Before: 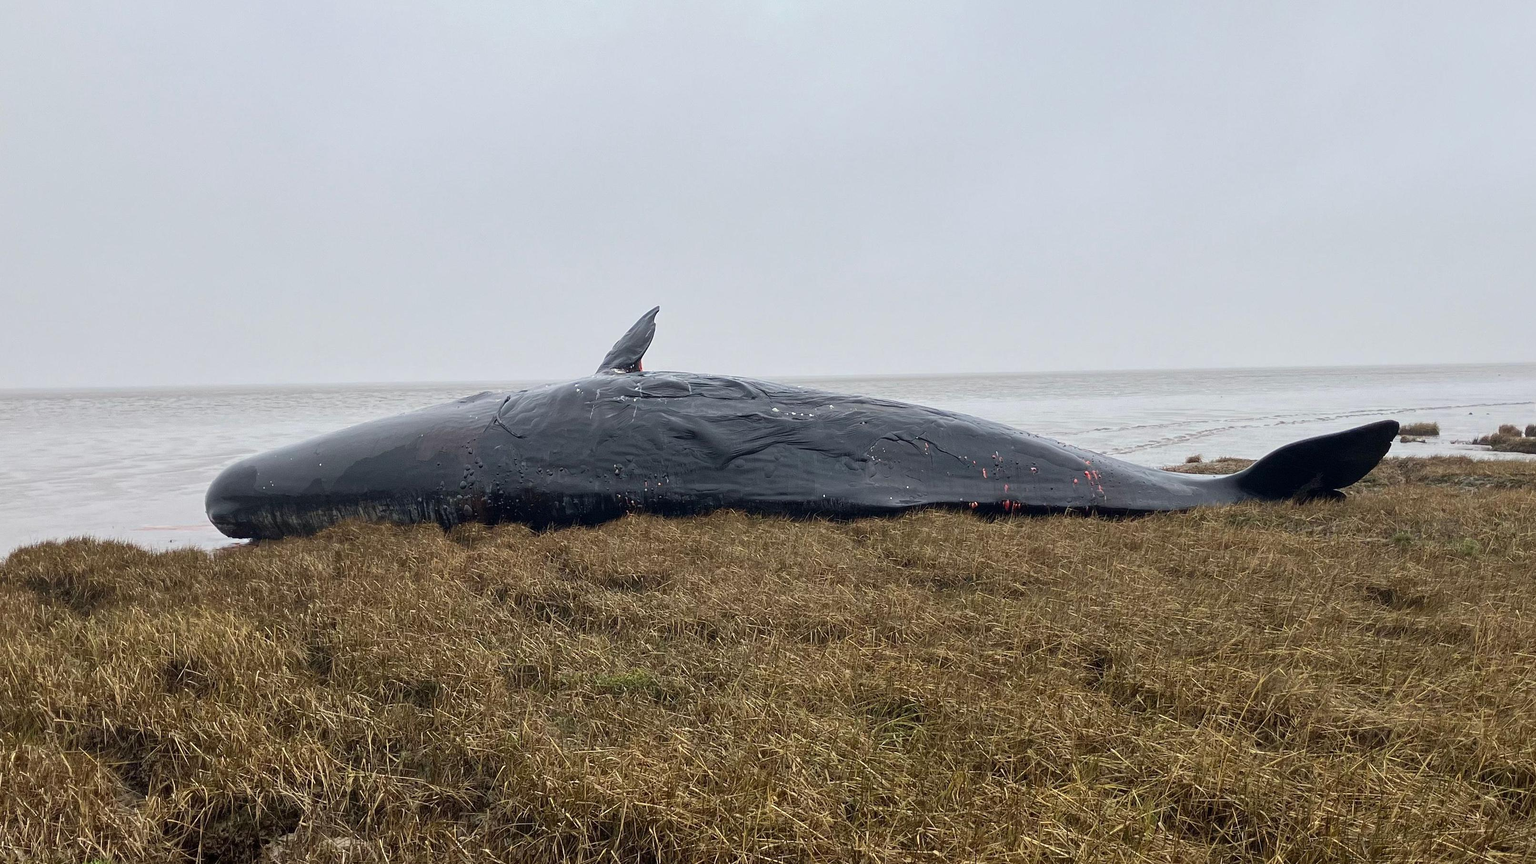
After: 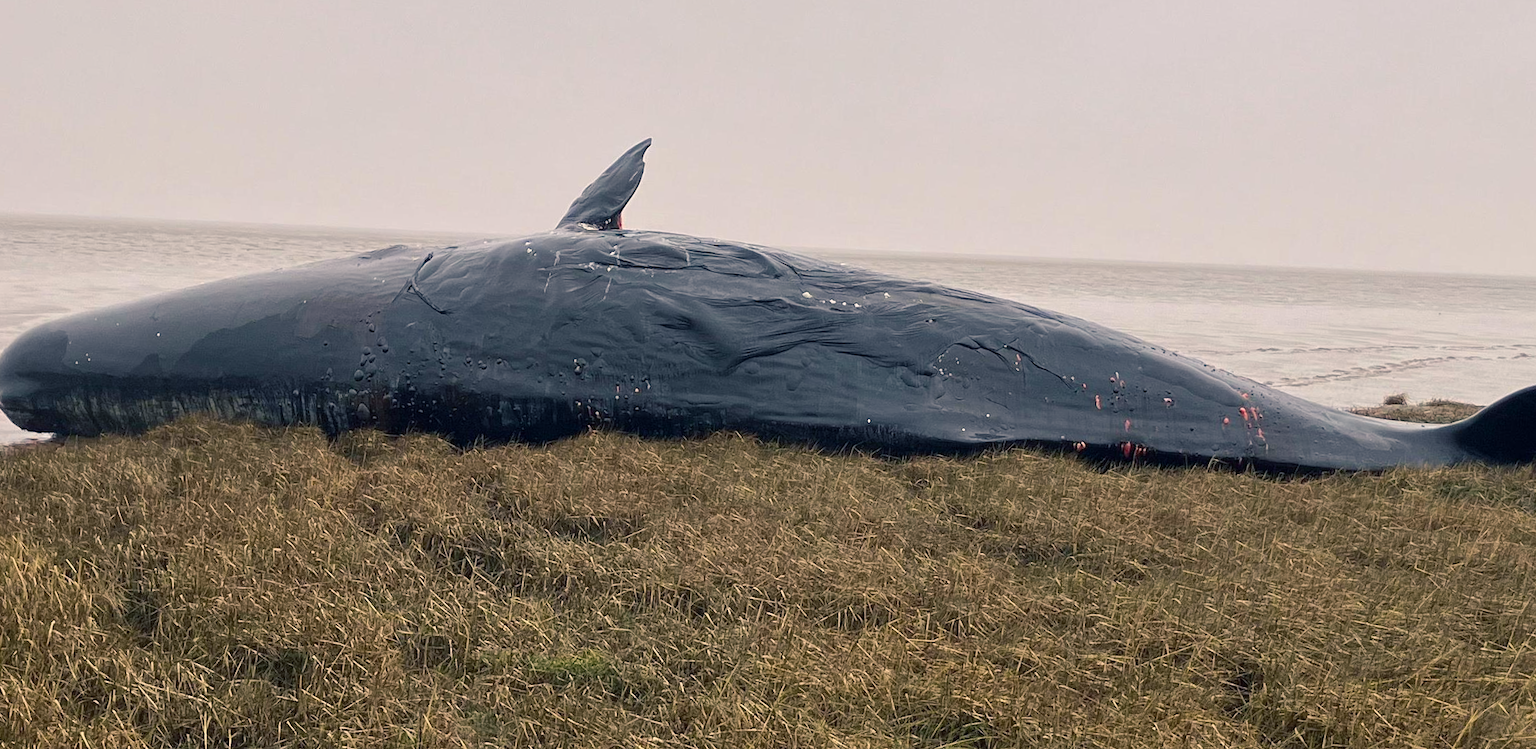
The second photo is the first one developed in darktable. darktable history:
color balance rgb: shadows lift › chroma 5.41%, shadows lift › hue 240°, highlights gain › chroma 3.74%, highlights gain › hue 60°, saturation formula JzAzBz (2021)
crop and rotate: angle -3.37°, left 9.79%, top 20.73%, right 12.42%, bottom 11.82%
